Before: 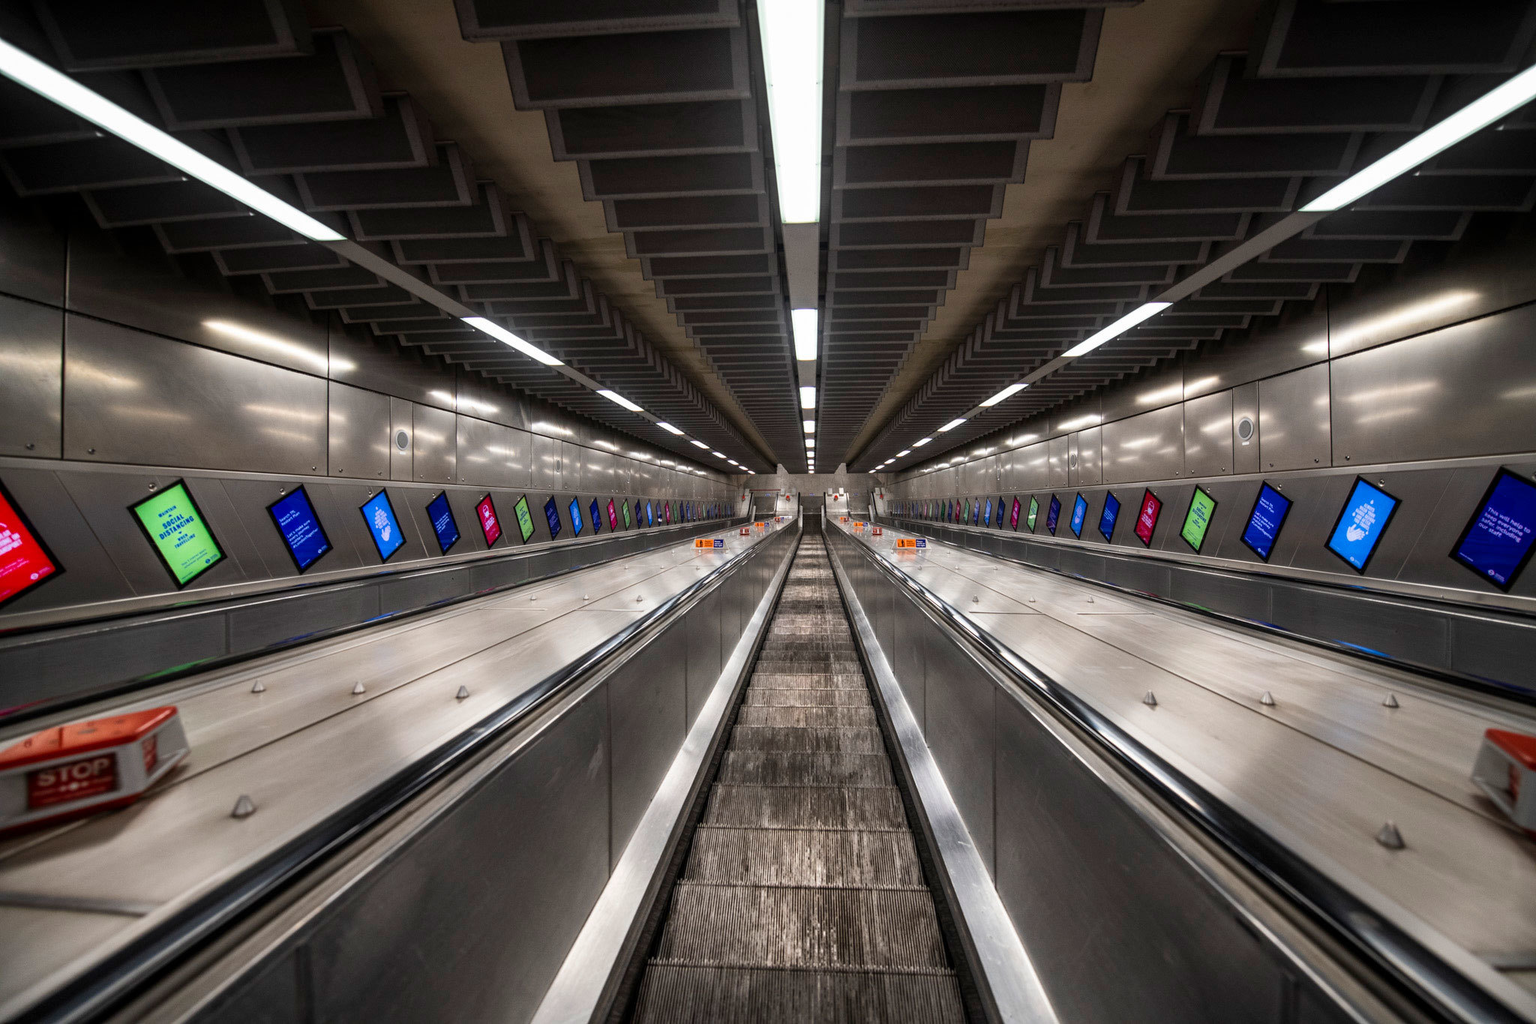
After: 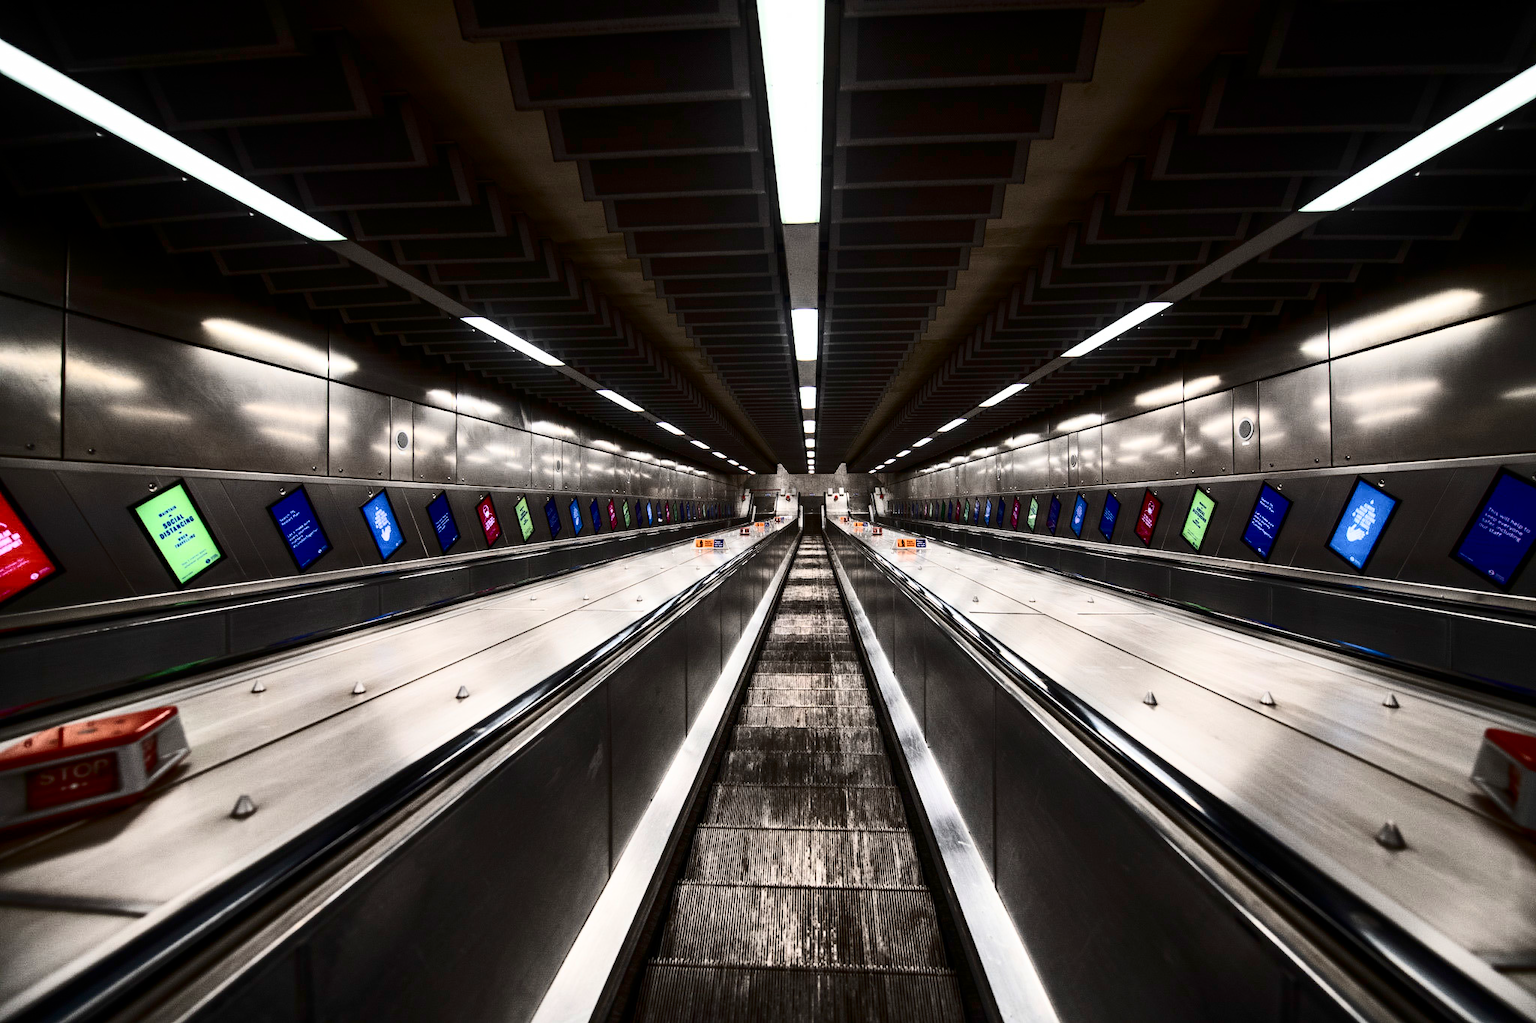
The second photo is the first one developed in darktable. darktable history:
contrast brightness saturation: contrast 0.499, saturation -0.102
